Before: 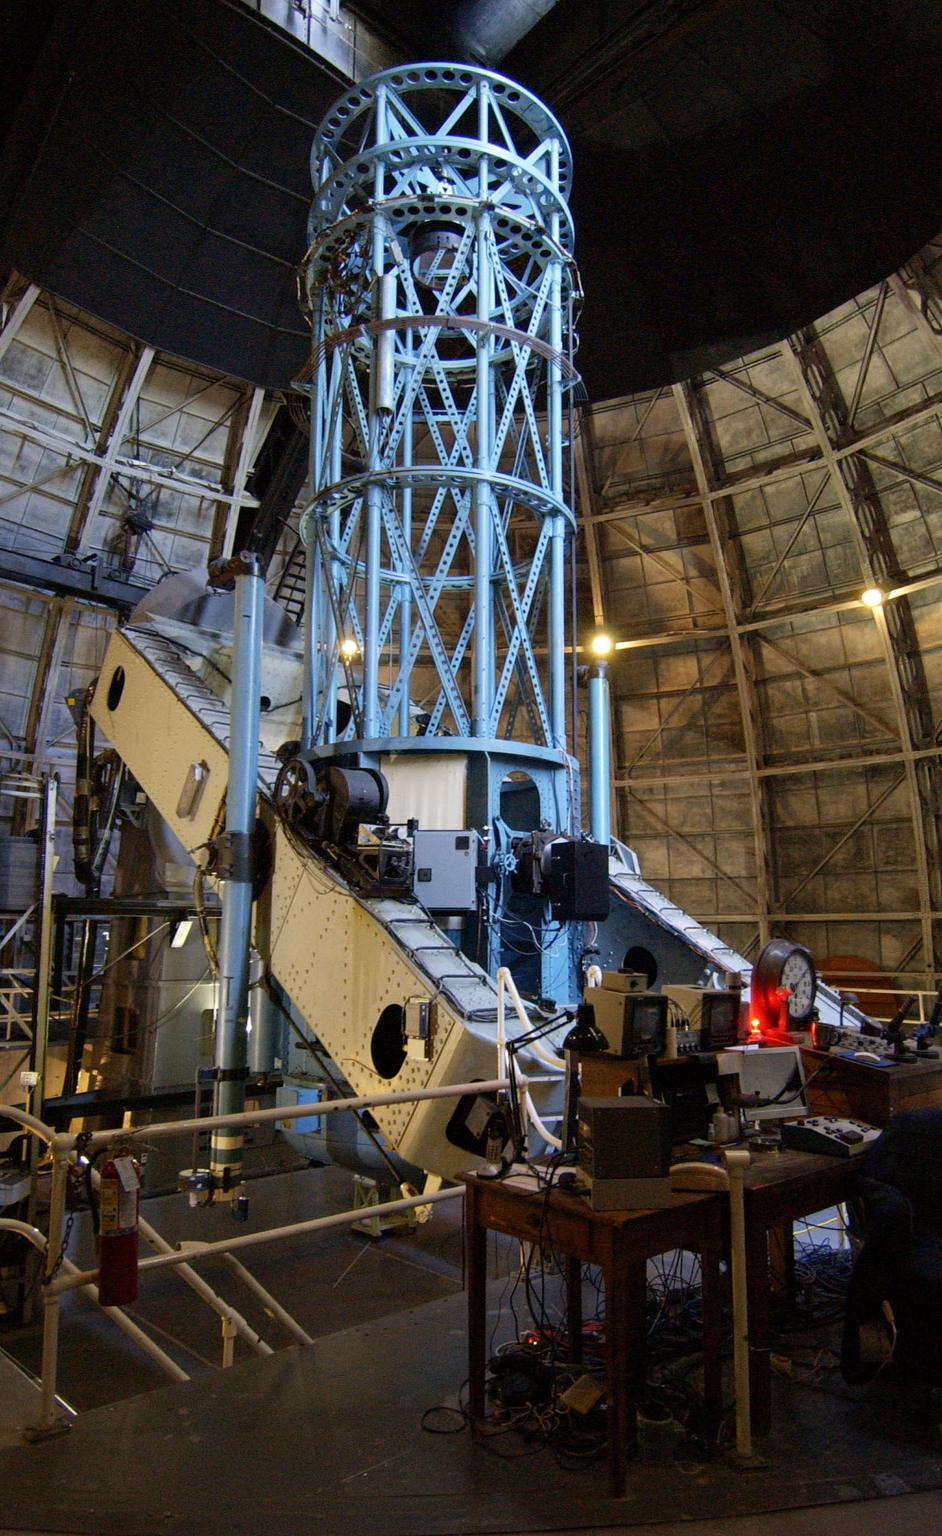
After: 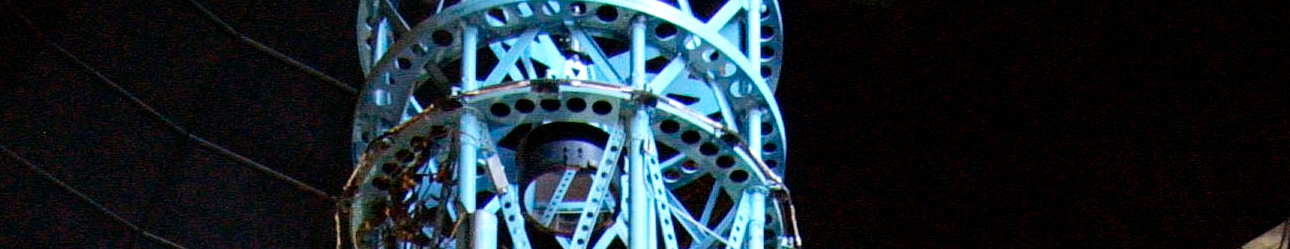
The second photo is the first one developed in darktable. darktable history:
tone equalizer: -8 EV -0.417 EV, -7 EV -0.389 EV, -6 EV -0.333 EV, -5 EV -0.222 EV, -3 EV 0.222 EV, -2 EV 0.333 EV, -1 EV 0.389 EV, +0 EV 0.417 EV, edges refinement/feathering 500, mask exposure compensation -1.57 EV, preserve details no
crop and rotate: left 9.644%, top 9.491%, right 6.021%, bottom 80.509%
